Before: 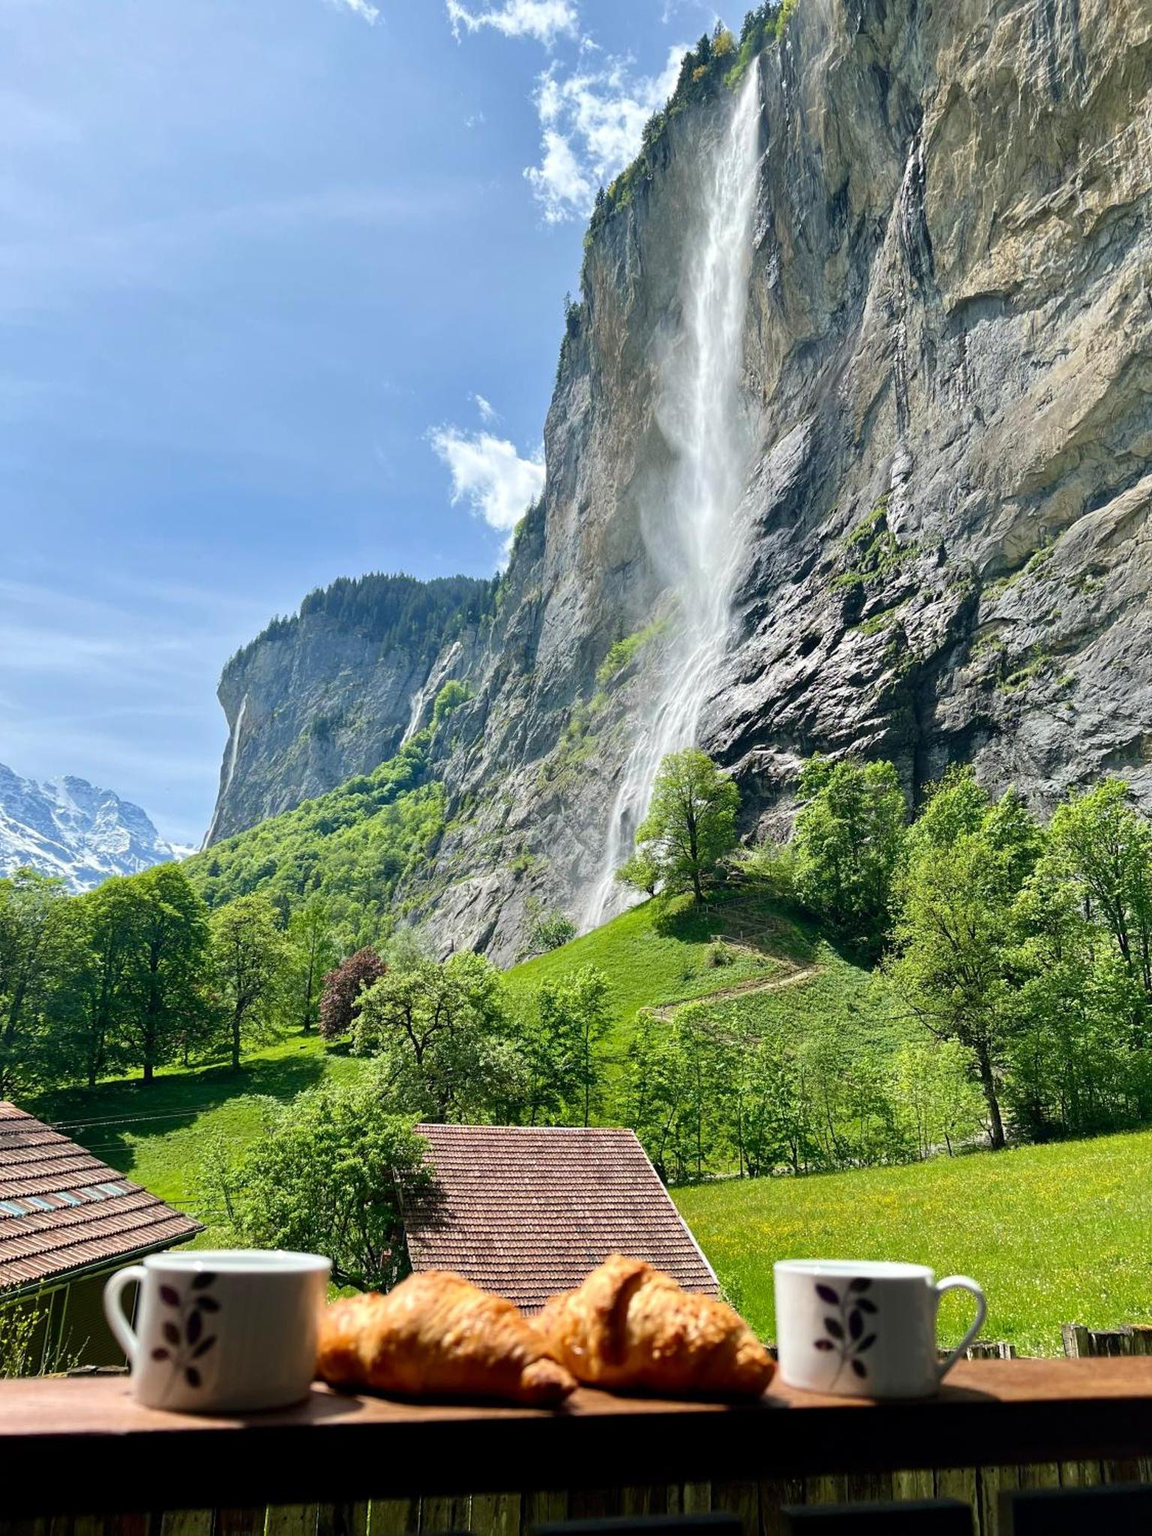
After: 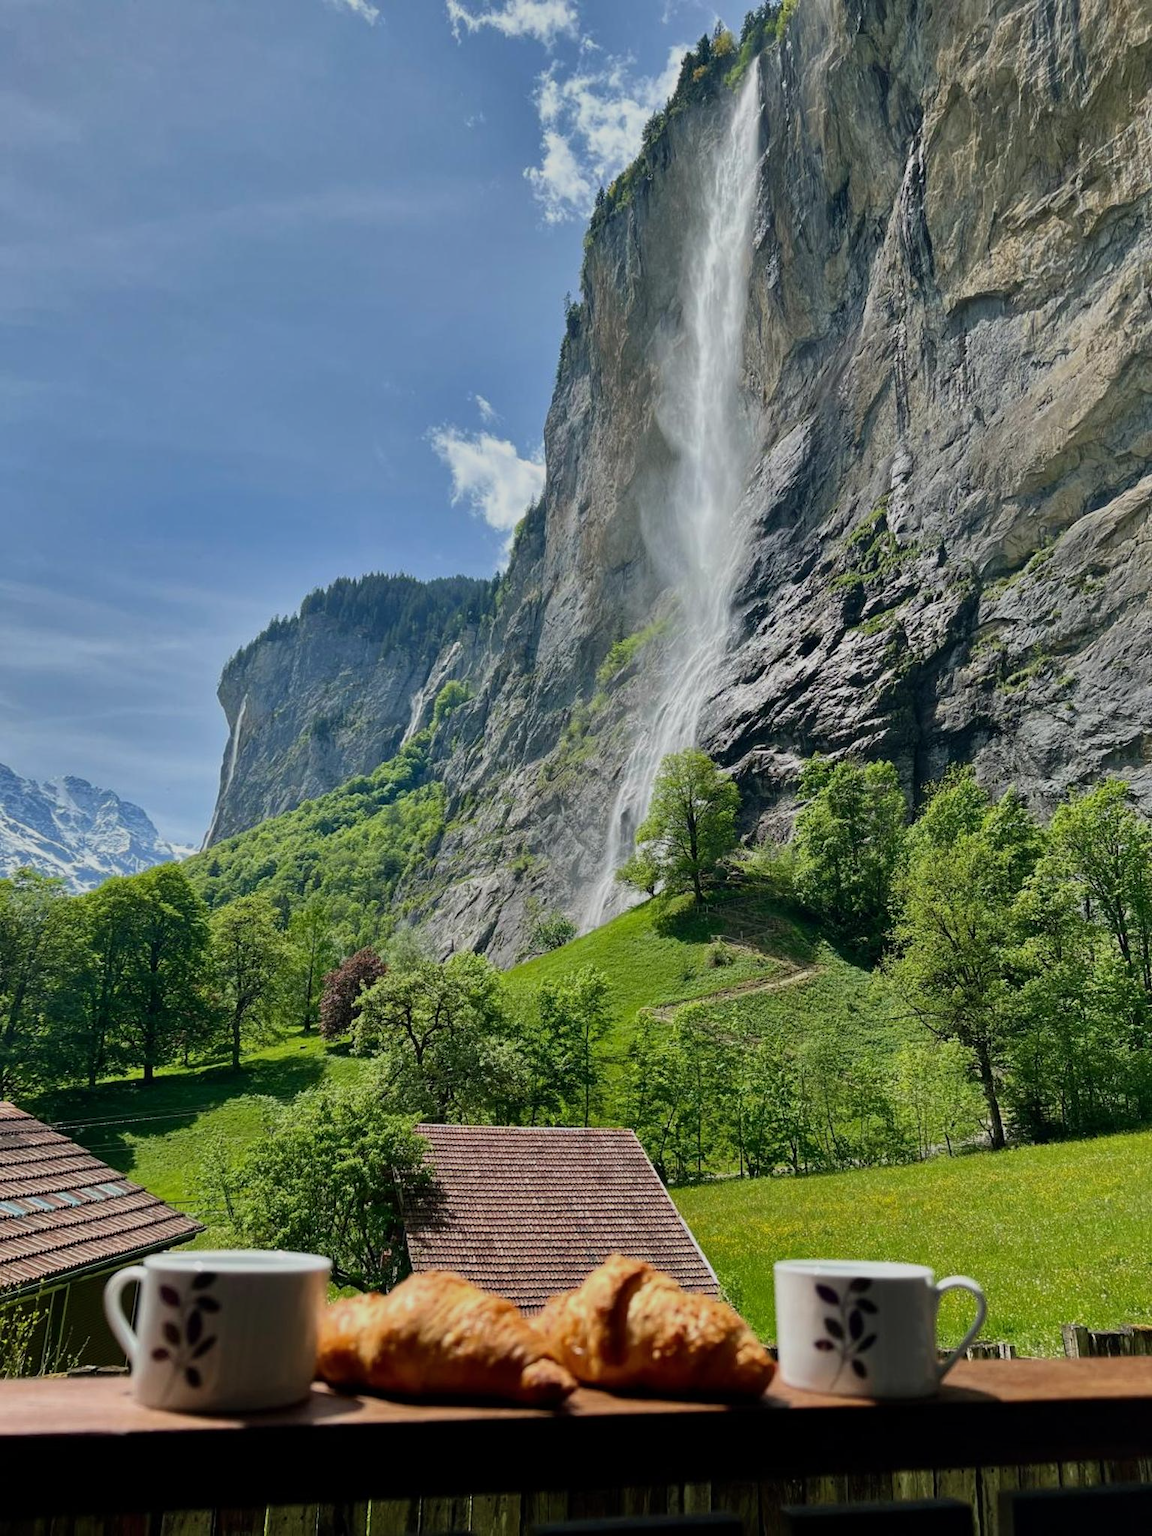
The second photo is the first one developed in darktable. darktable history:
exposure: exposure -0.582 EV, compensate highlight preservation false
shadows and highlights: shadows 24.5, highlights -78.15, soften with gaussian
